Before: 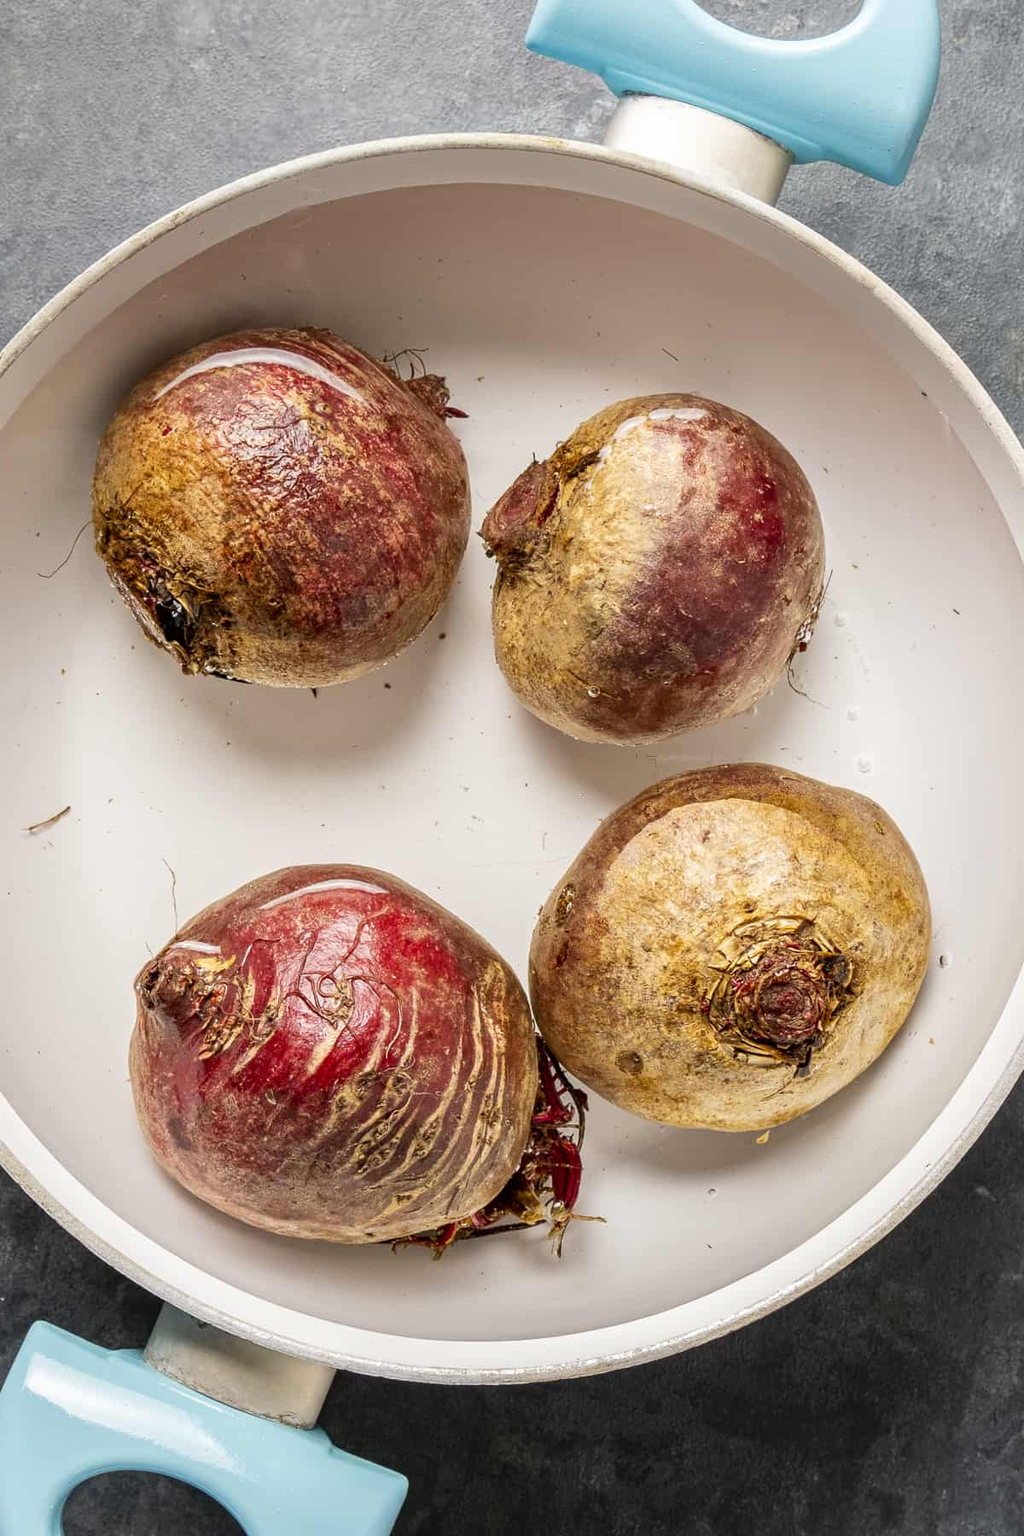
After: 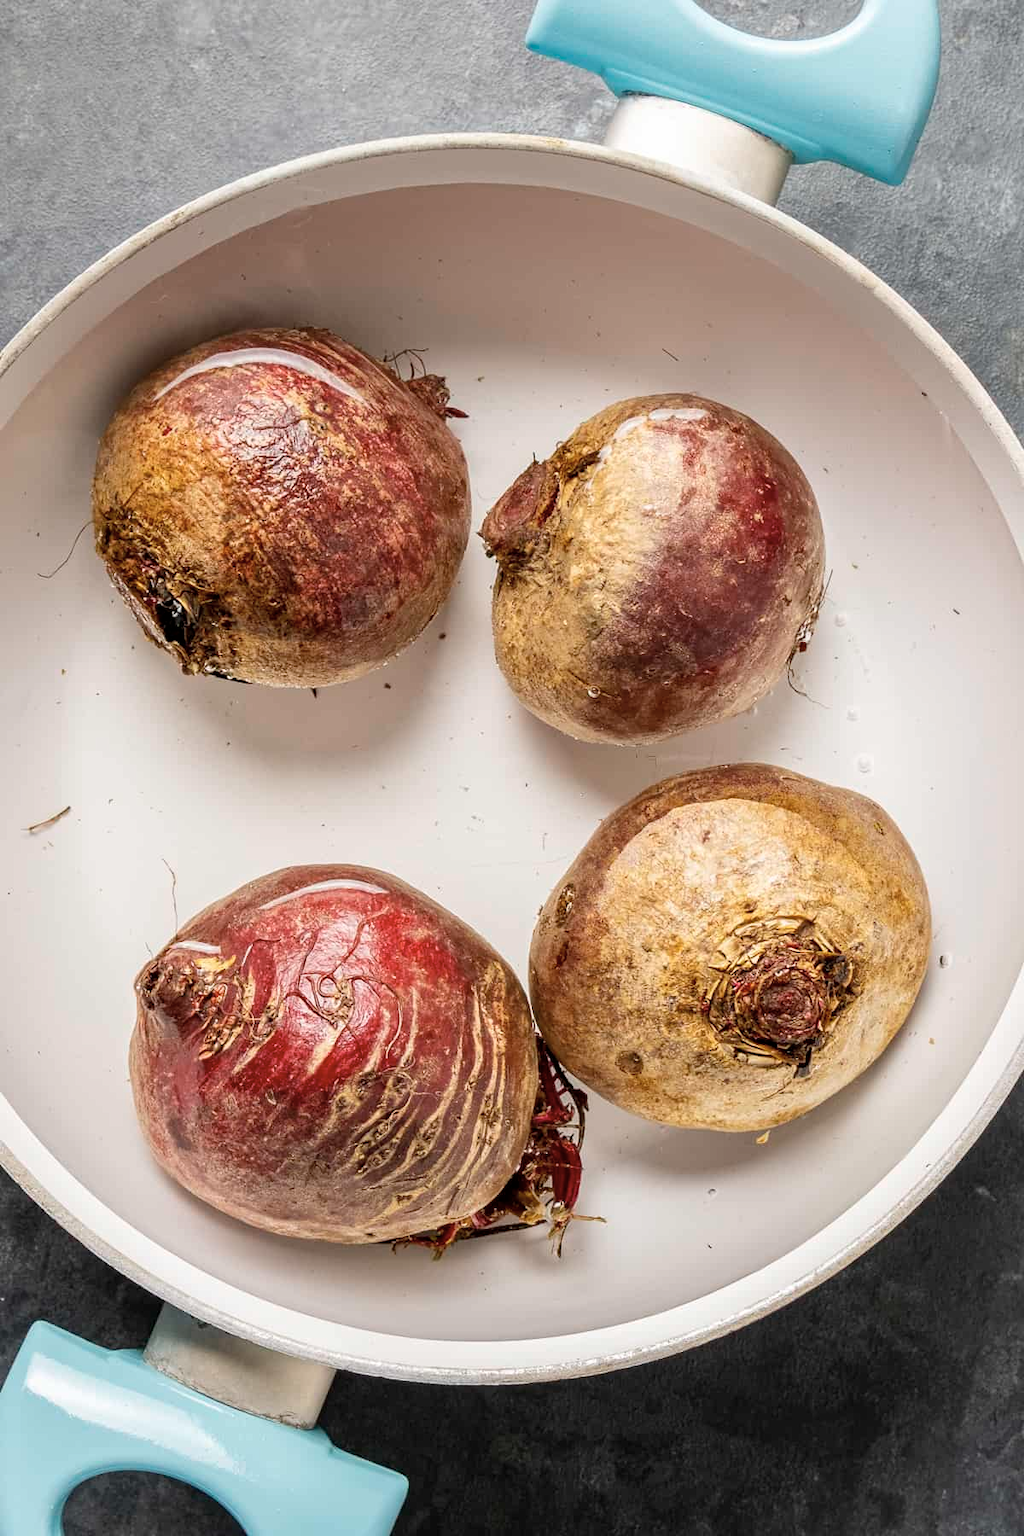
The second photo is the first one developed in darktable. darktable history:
contrast brightness saturation: saturation -0.165
